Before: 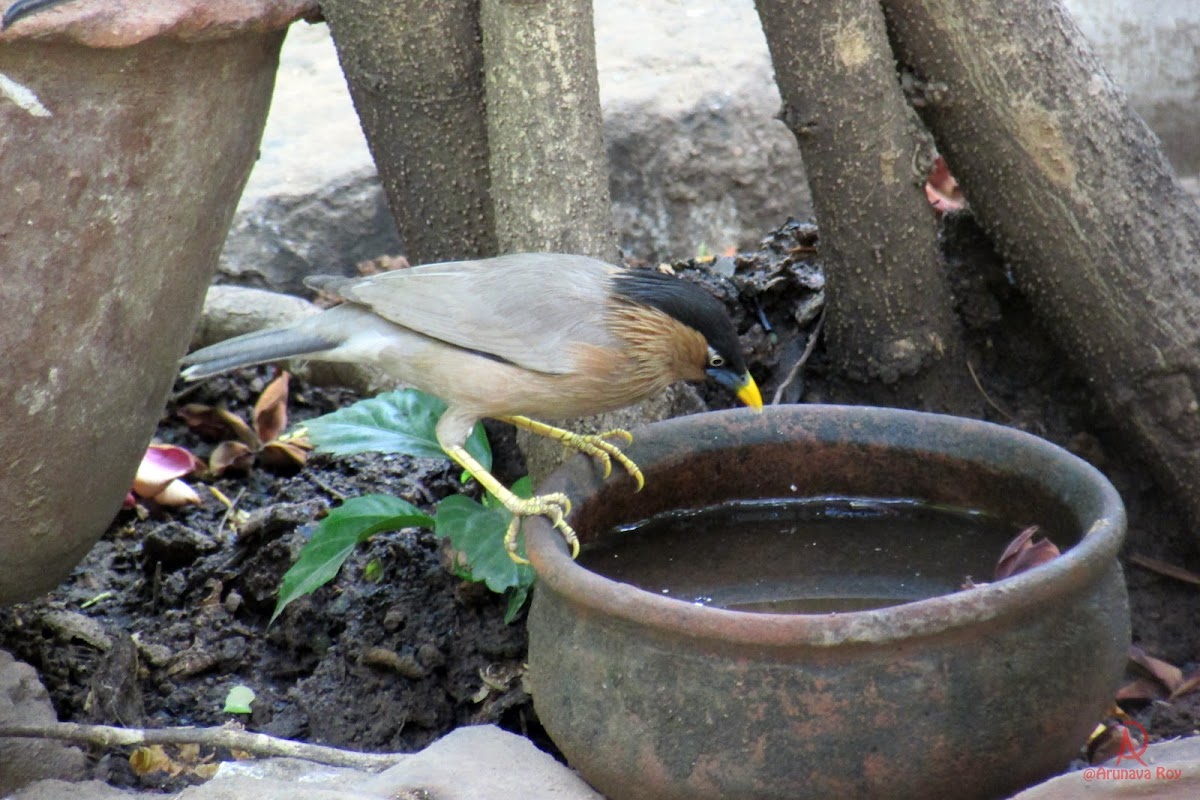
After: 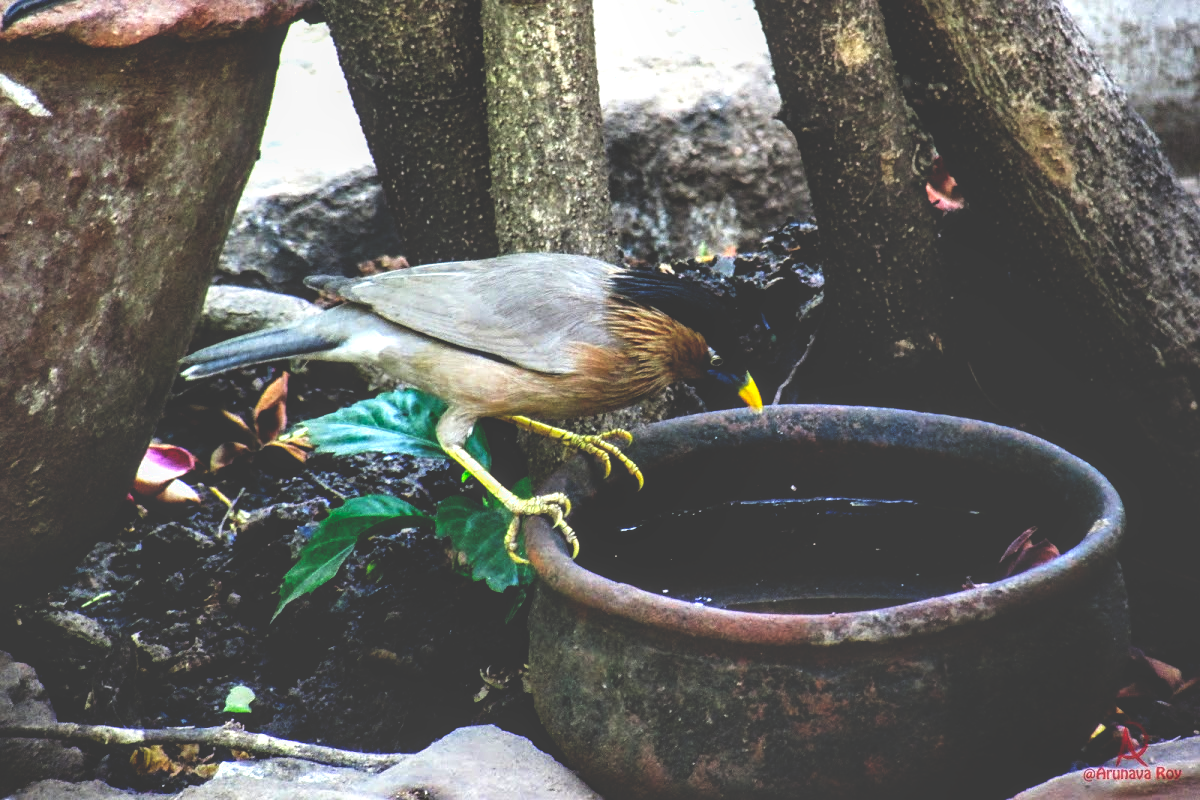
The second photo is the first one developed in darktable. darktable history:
sharpen: amount 0.2
local contrast: on, module defaults
shadows and highlights: shadows 37.27, highlights -28.18, soften with gaussian
base curve: curves: ch0 [(0, 0.036) (0.083, 0.04) (0.804, 1)], preserve colors none
